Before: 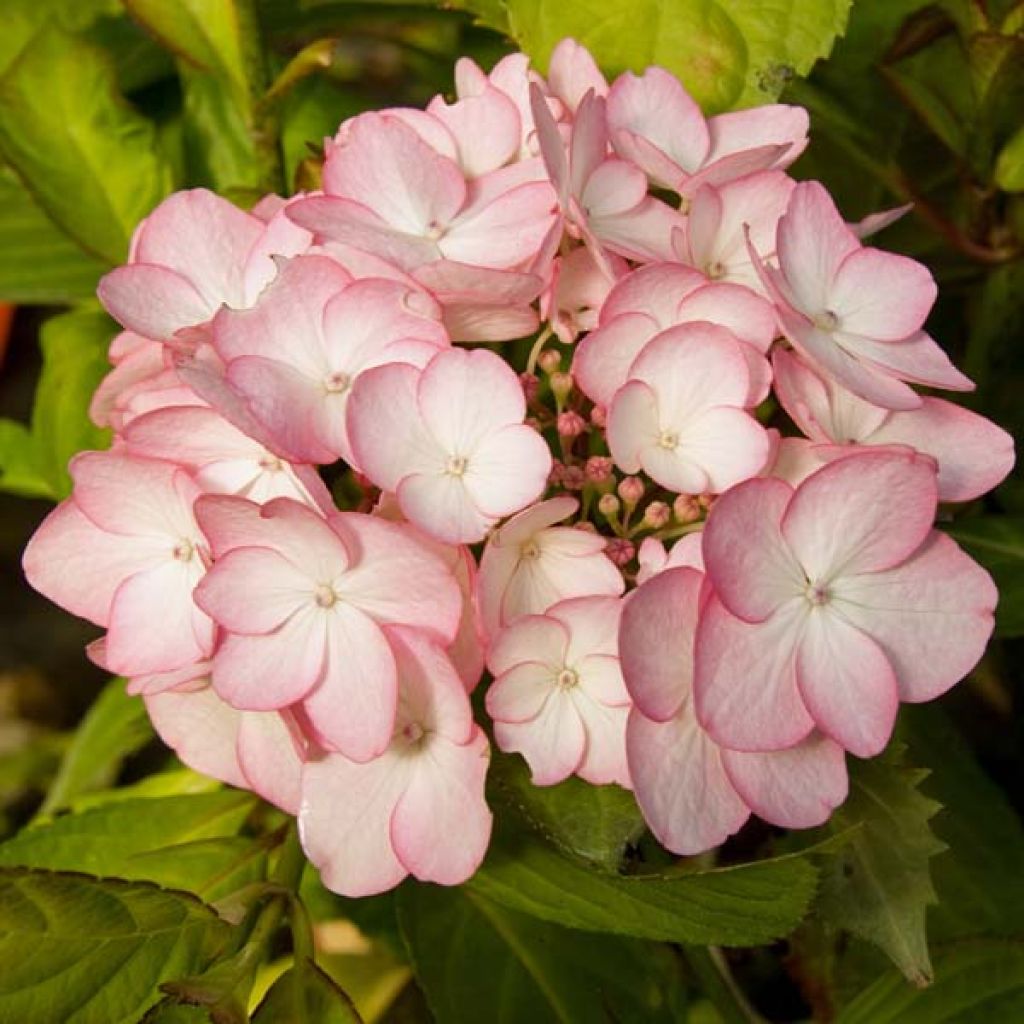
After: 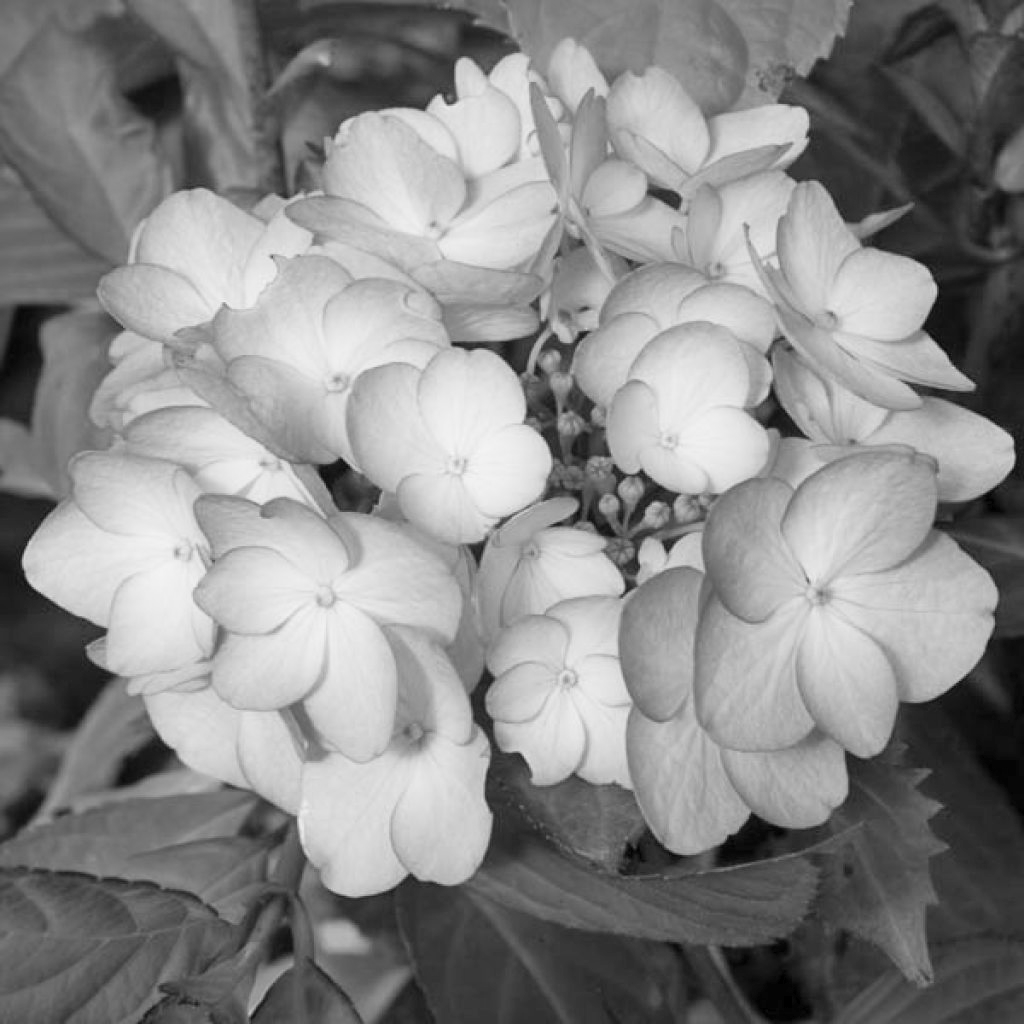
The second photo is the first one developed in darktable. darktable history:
monochrome: a -11.7, b 1.62, size 0.5, highlights 0.38
contrast brightness saturation: contrast 0.14, brightness 0.21
